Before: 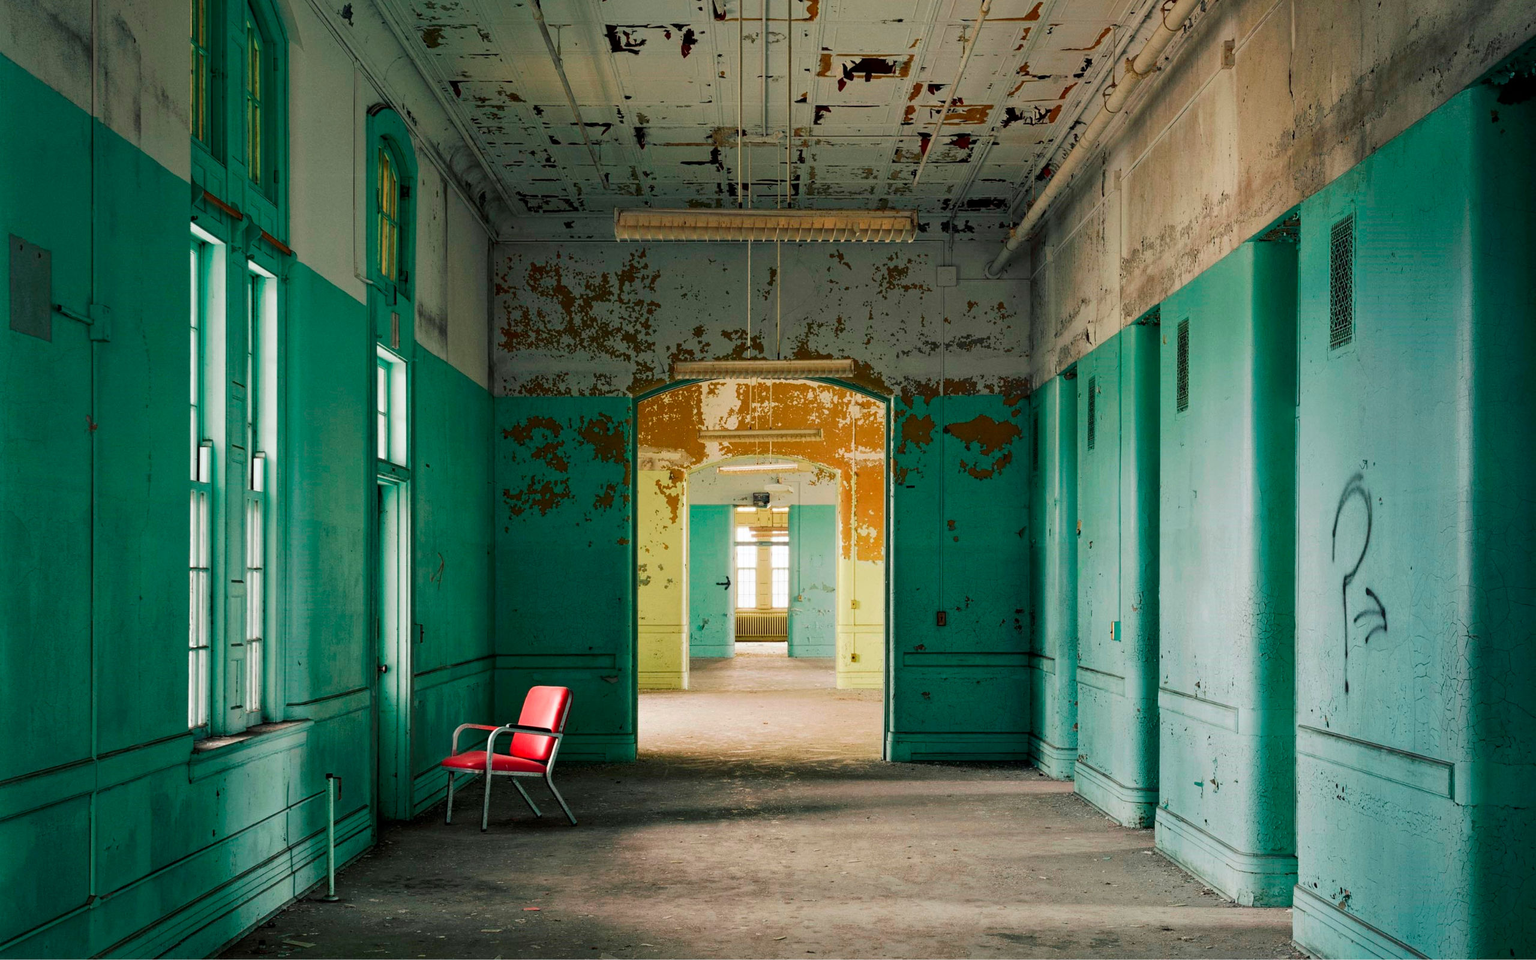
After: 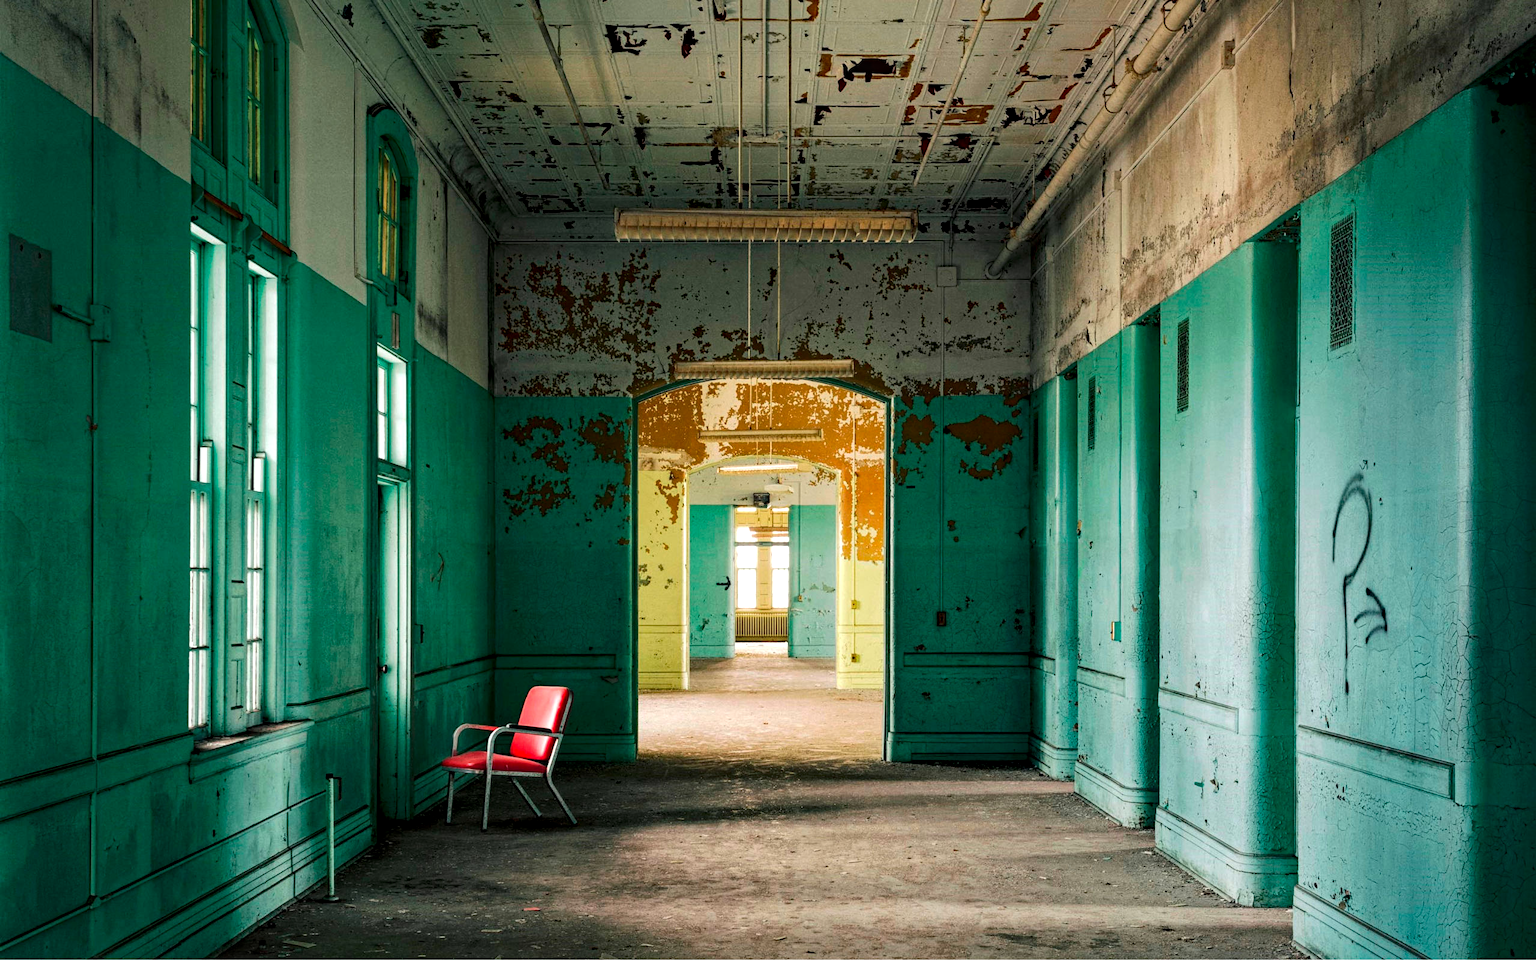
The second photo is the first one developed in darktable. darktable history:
haze removal: compatibility mode true, adaptive false
local contrast: on, module defaults
tone equalizer: -8 EV -0.417 EV, -7 EV -0.389 EV, -6 EV -0.333 EV, -5 EV -0.222 EV, -3 EV 0.222 EV, -2 EV 0.333 EV, -1 EV 0.389 EV, +0 EV 0.417 EV, edges refinement/feathering 500, mask exposure compensation -1.57 EV, preserve details no
